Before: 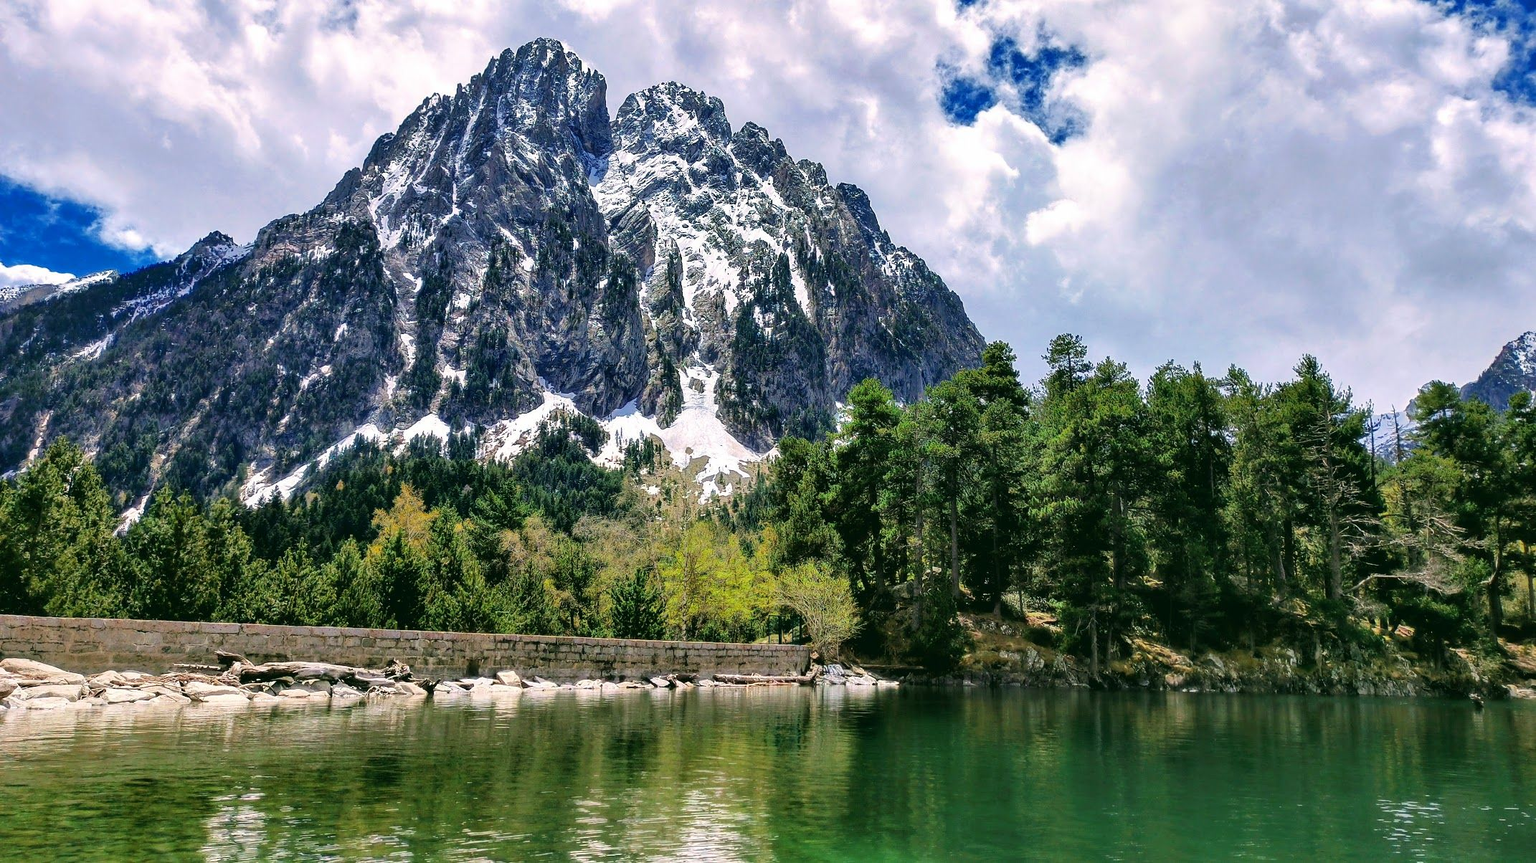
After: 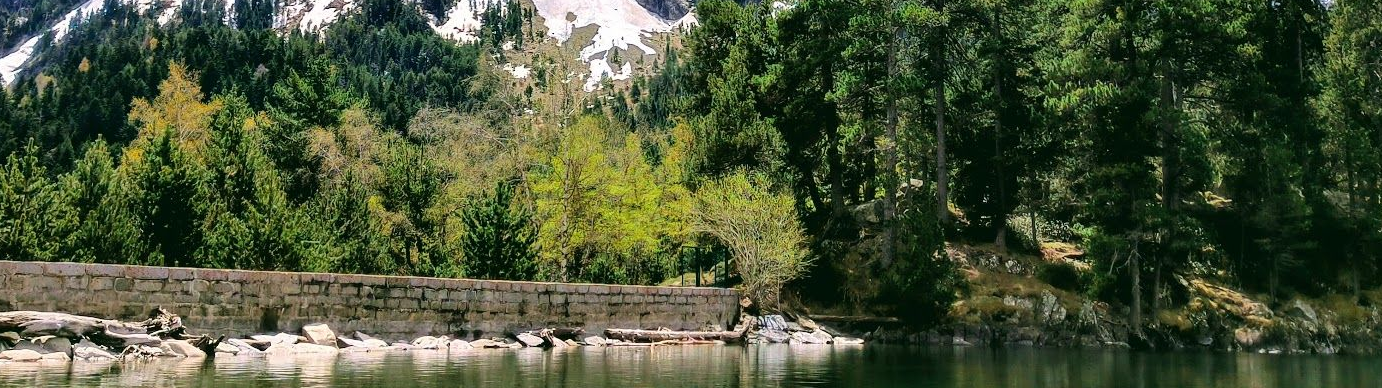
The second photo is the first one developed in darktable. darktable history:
crop: left 18.22%, top 50.911%, right 17.225%, bottom 16.823%
